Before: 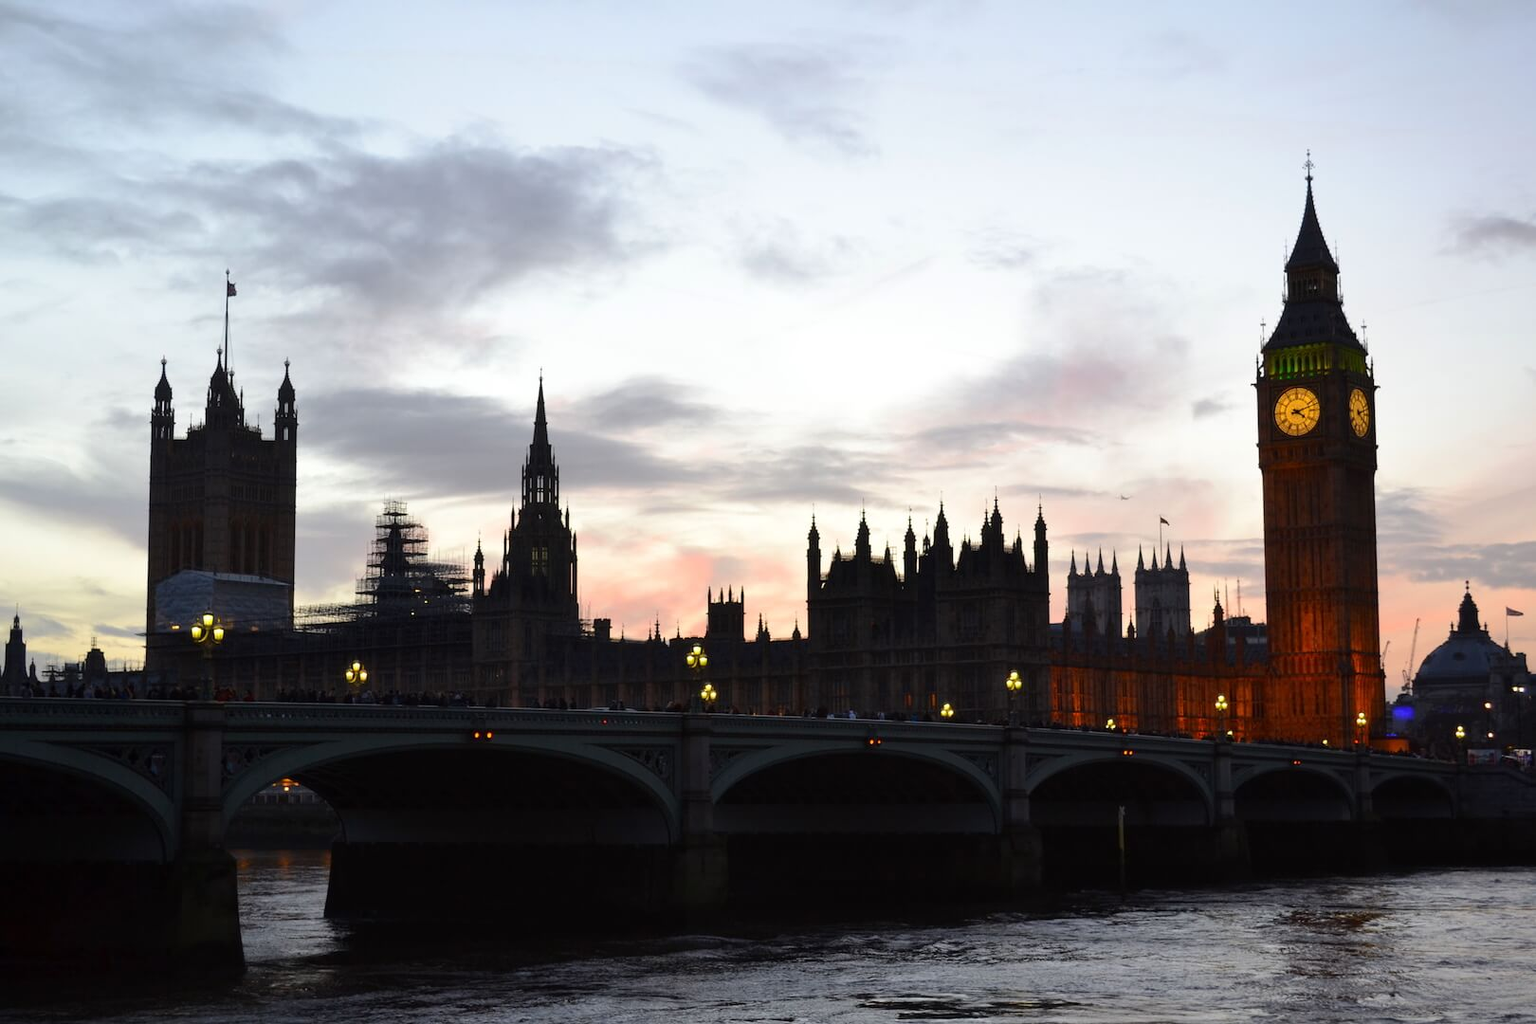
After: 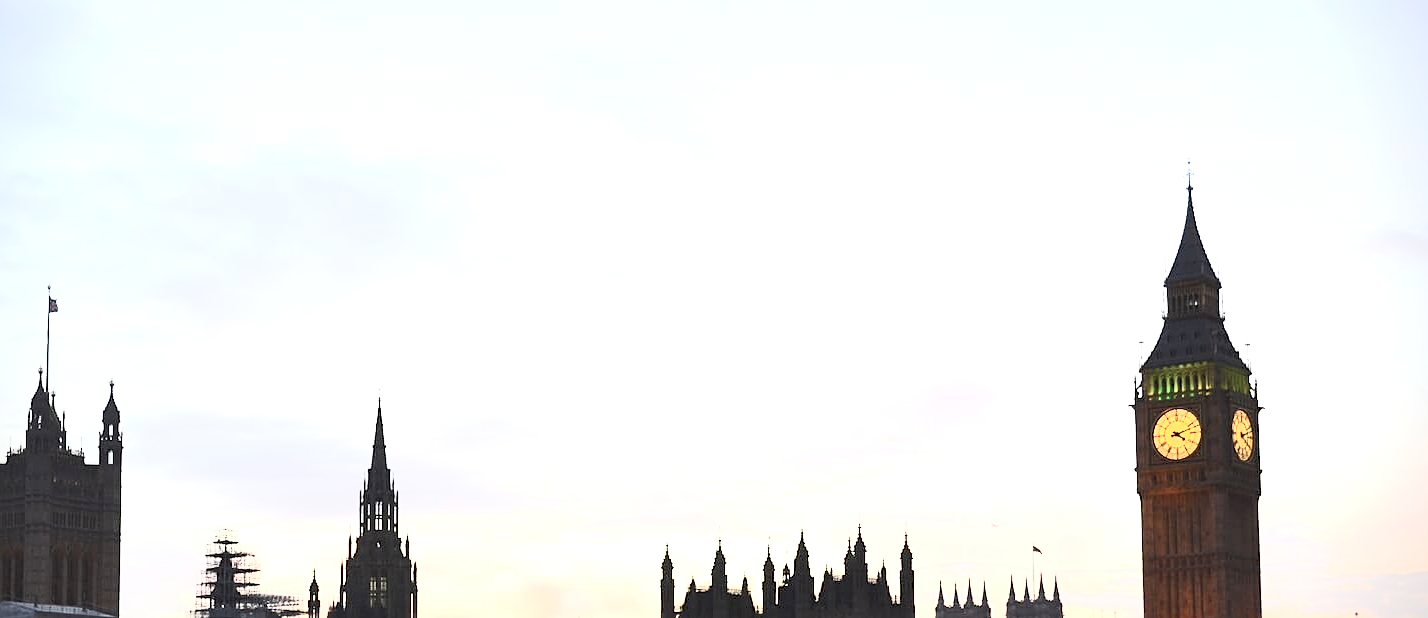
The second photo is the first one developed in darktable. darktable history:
contrast brightness saturation: contrast 0.43, brightness 0.56, saturation -0.19
crop and rotate: left 11.812%, bottom 42.776%
exposure: exposure 0.921 EV, compensate highlight preservation false
sharpen: on, module defaults
vignetting: fall-off start 91.19%
